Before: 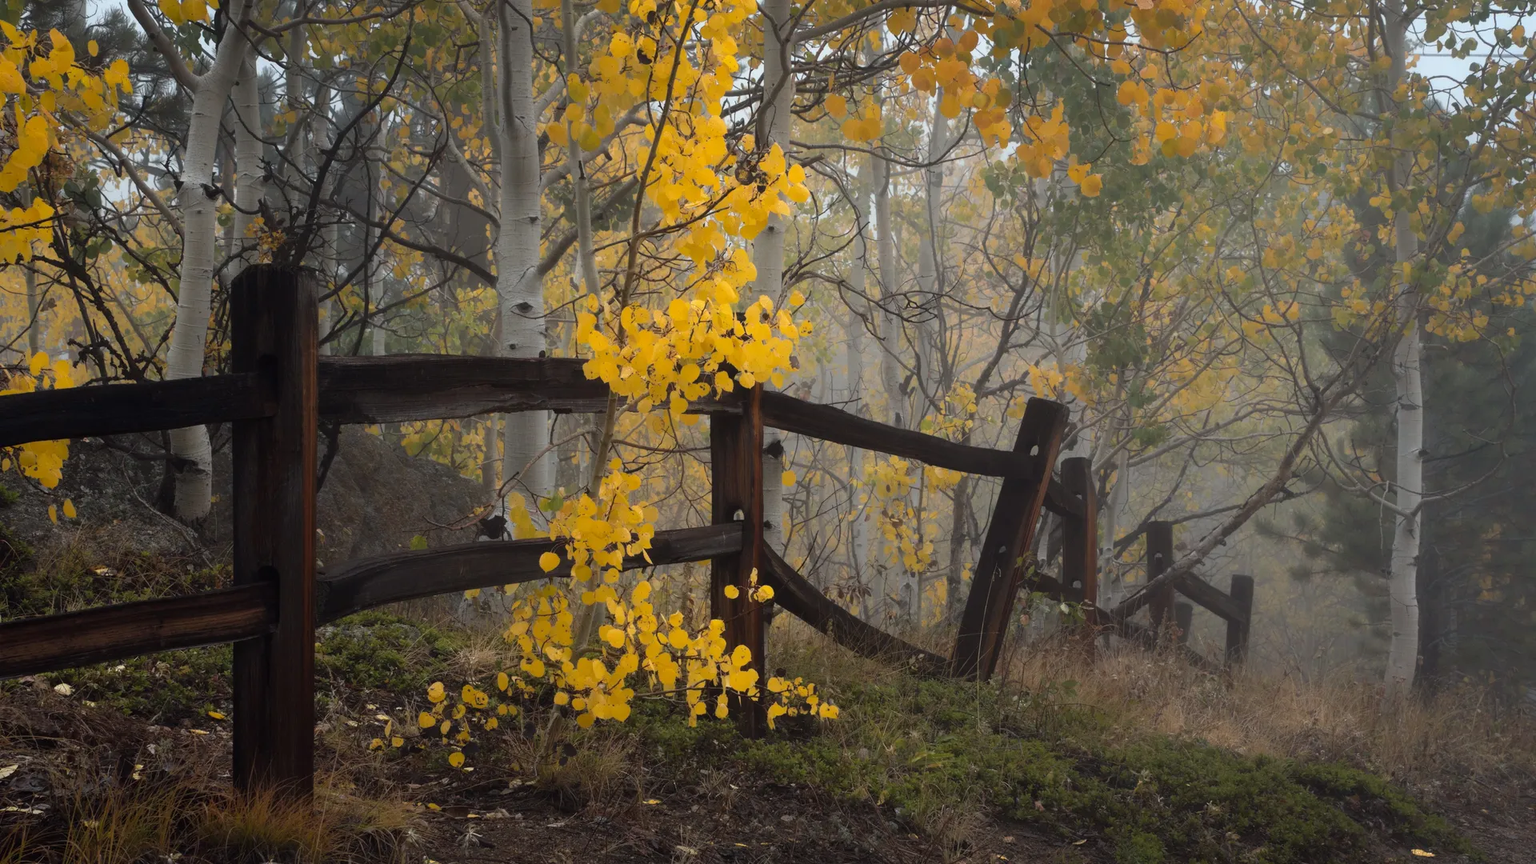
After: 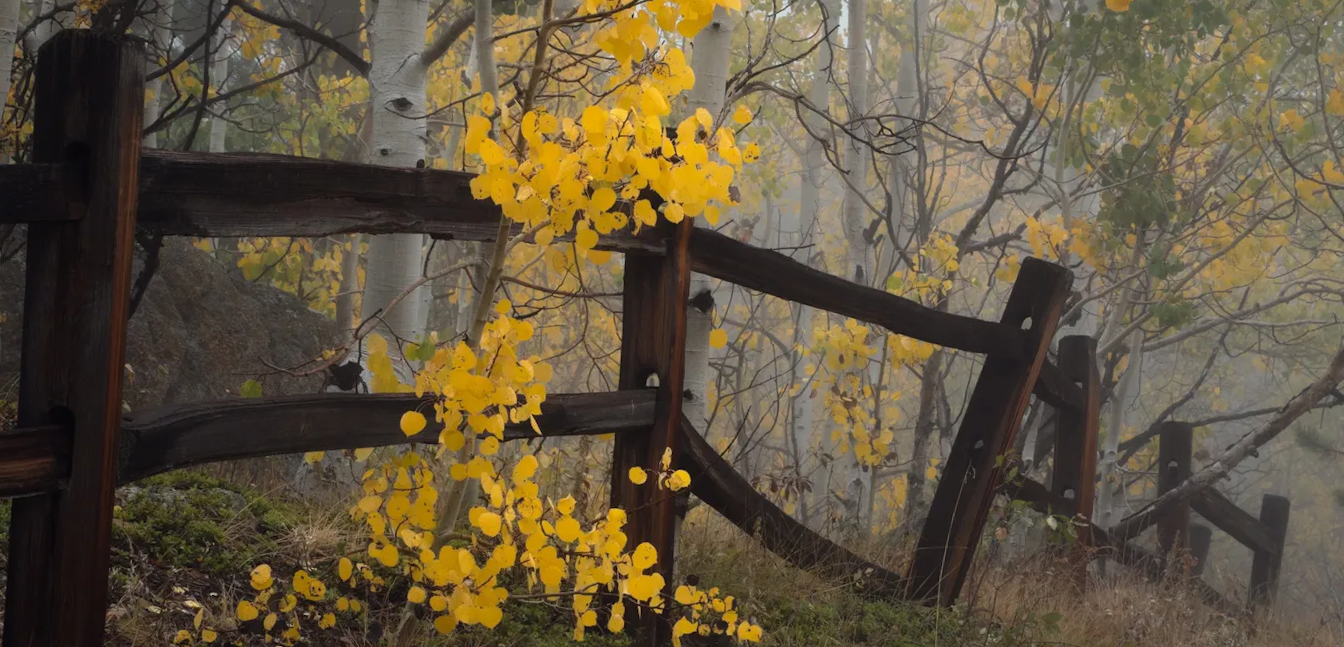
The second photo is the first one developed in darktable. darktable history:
crop and rotate: angle -3.67°, left 9.738%, top 21.288%, right 12.436%, bottom 12.075%
